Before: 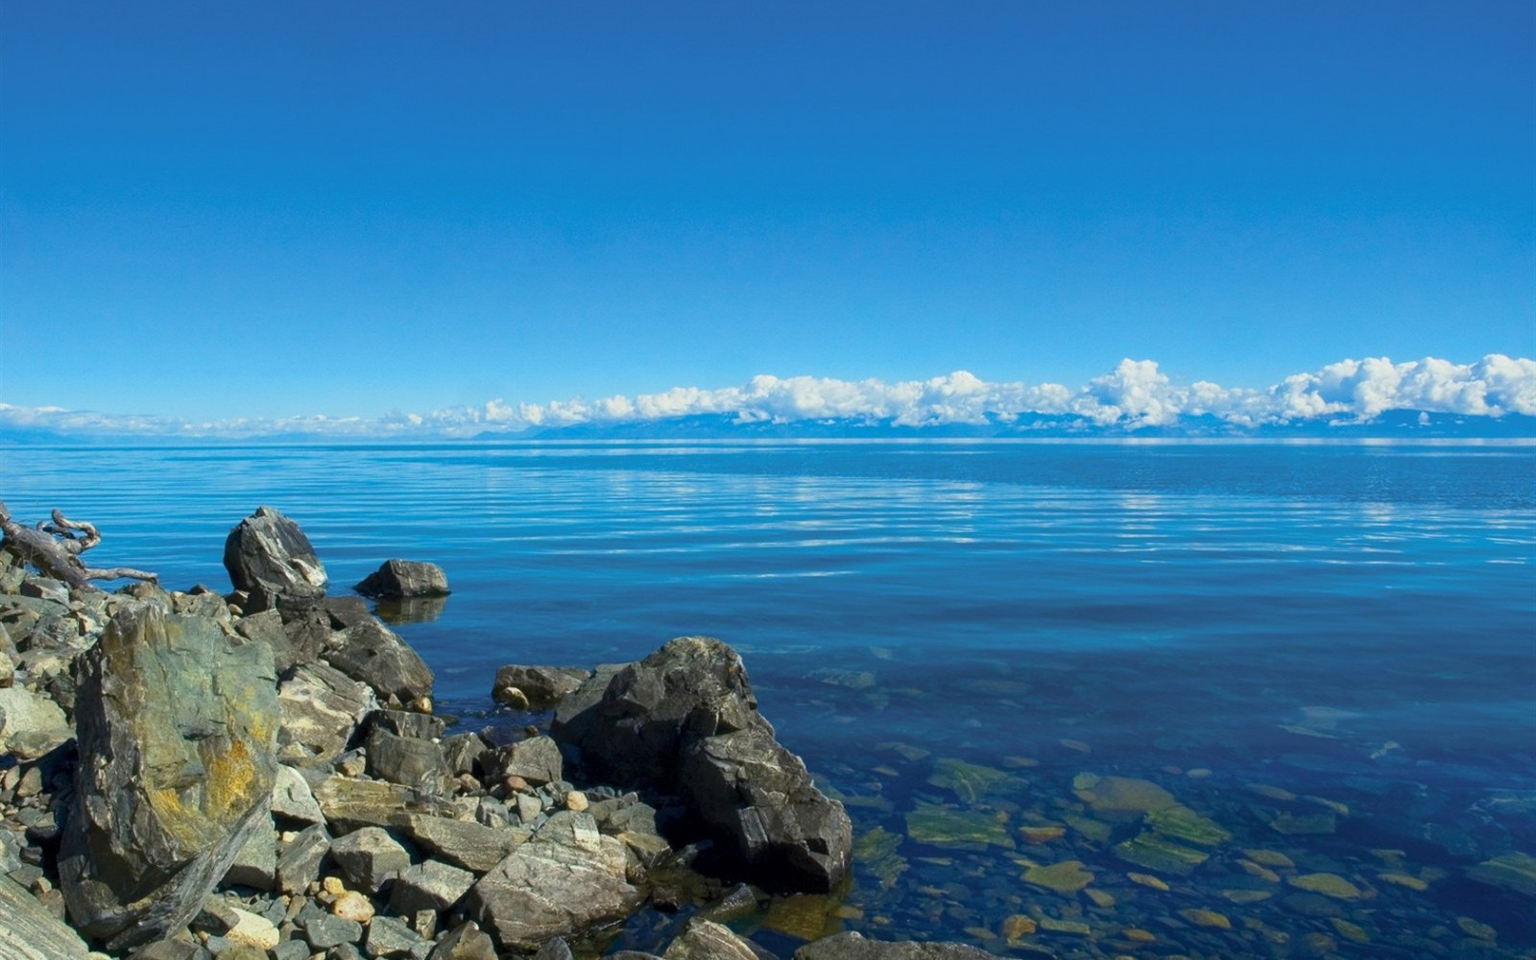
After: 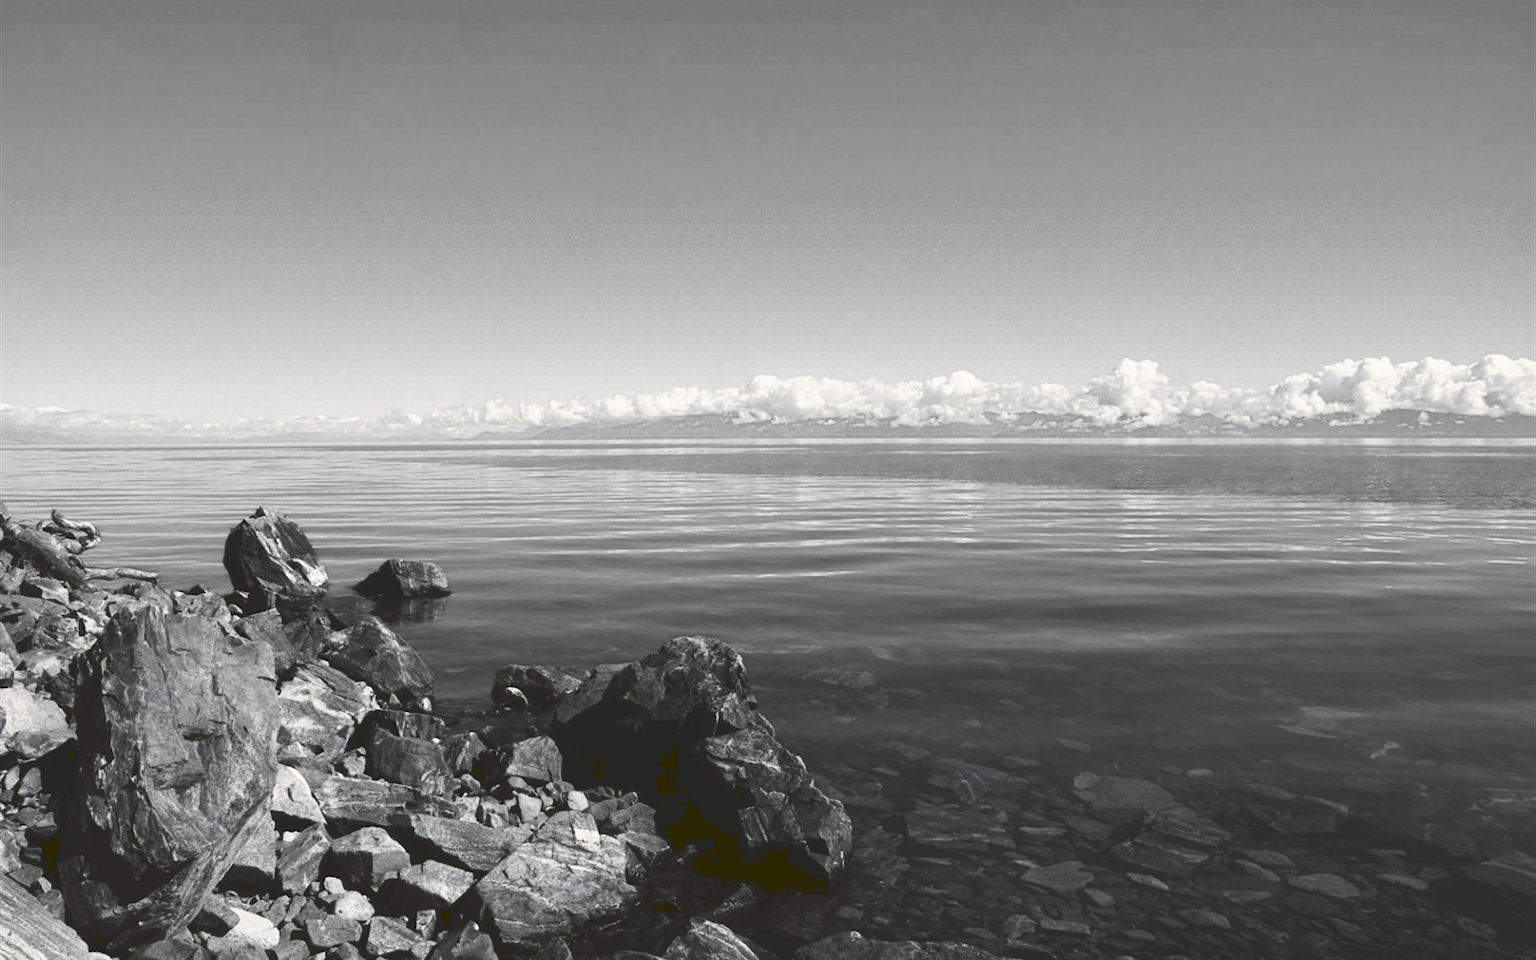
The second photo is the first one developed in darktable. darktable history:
tone curve: curves: ch0 [(0, 0) (0.003, 0.147) (0.011, 0.147) (0.025, 0.147) (0.044, 0.147) (0.069, 0.147) (0.1, 0.15) (0.136, 0.158) (0.177, 0.174) (0.224, 0.198) (0.277, 0.241) (0.335, 0.292) (0.399, 0.361) (0.468, 0.452) (0.543, 0.568) (0.623, 0.679) (0.709, 0.793) (0.801, 0.886) (0.898, 0.966) (1, 1)], preserve colors none
color look up table: target L [100, 89.53, 87.41, 82.17, 71.71, 62.97, 80.24, 61.7, 47.5, 54.24, 32.75, 13.23, 9.263, 200.46, 79.88, 70.73, 65.24, 60.94, 51.75, 44.82, 40.73, 25.32, 27.53, 23.07, 100, 77.34, 81.69, 78.07, 67.74, 76.98, 69.61, 77.71, 81.93, 48.04, 49.37, 45.63, 46.83, 45.09, 40.18, 19.4, 19.87, 11.26, 94.45, 86.7, 84.56, 62.46, 62.97, 47.77, 24.42], target a [-0.652, -0.003, -0.001, 0.001, 0.001, 0.001, 0, 0.001, 0.001, 0.001, 0, -0.133, -1.119, 0, 0, 0.001, 0.001, 0, 0.001, 0, 0.001, 0, 0, 0, -0.652, 0, 0, 0, 0.001, 0, 0, 0, 0.001 ×7, 0, 0, -0.135, -0.291, -0.002, -0.001, 0.001, 0.001, 0.001, 0], target b [8.393, 0.026, 0.002, -0.006, -0.005, -0.005, 0.002, -0.005, -0.005, -0.005, -0.001, 1.693, 15.02, 0, 0.002, -0.005, -0.005, 0.001, -0.005, -0.001, -0.005, -0.001, -0.001, -0.001, 8.393, 0.002, 0.002, 0.002, -0.005, 0.002, 0.002, 0.002, -0.006, -0.005, -0.005, -0.005, -0.007, -0.005, -0.005, -0.001, 0, 1.724, 3.646, 0.025, 0.003, -0.005, -0.005, -0.005, 0.006], num patches 49
